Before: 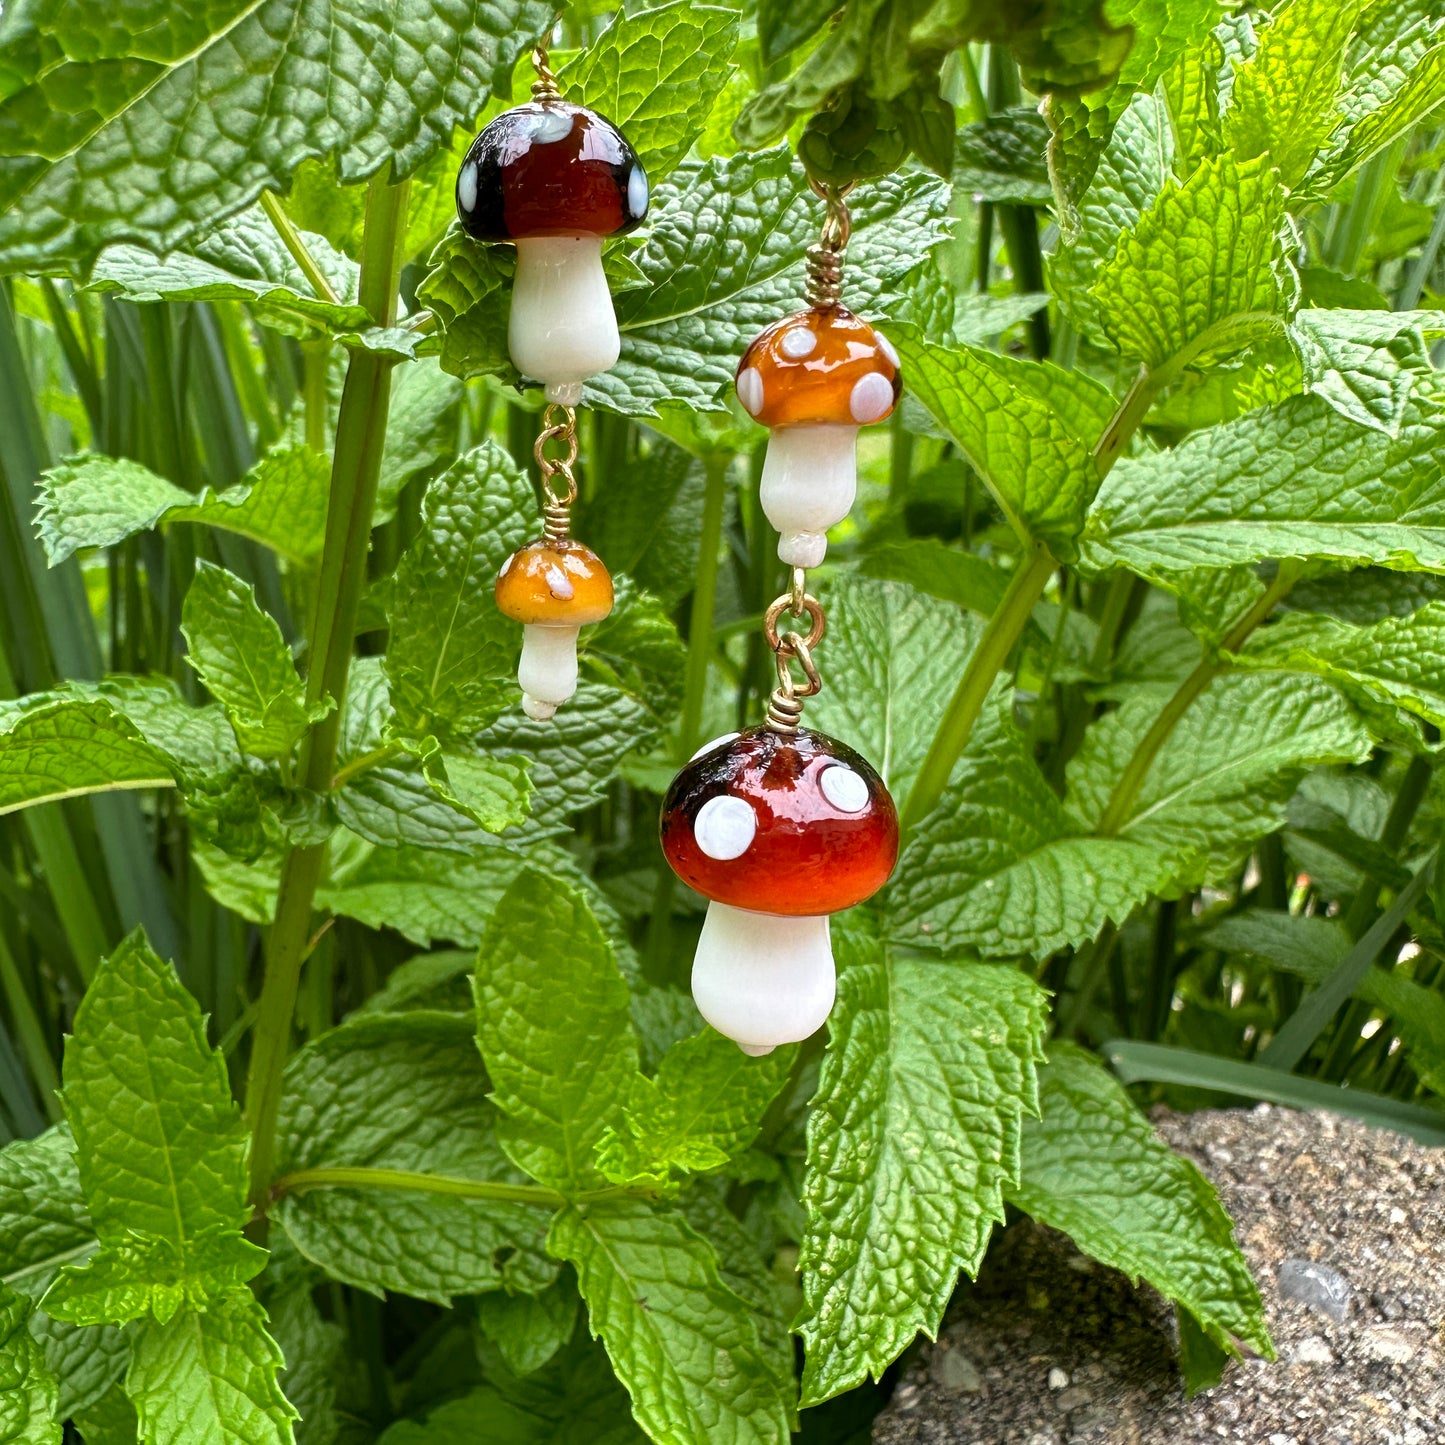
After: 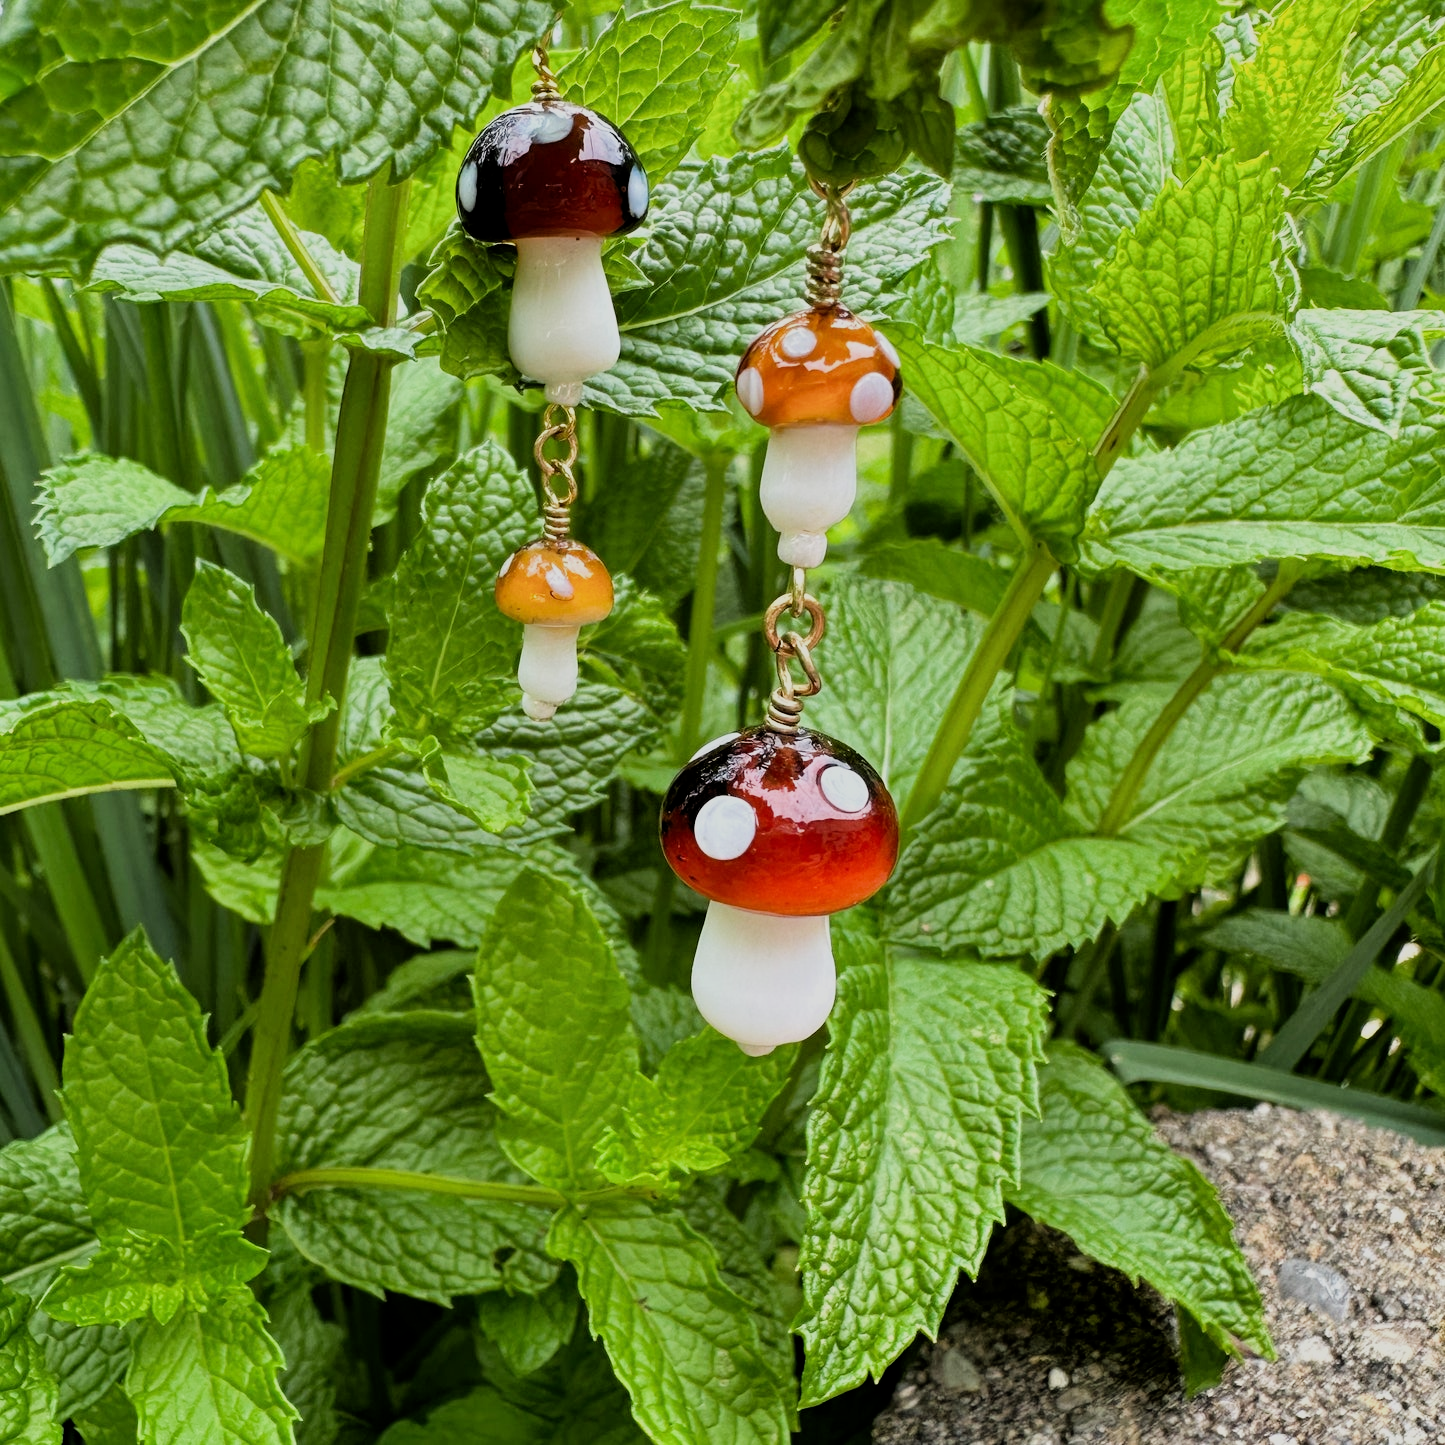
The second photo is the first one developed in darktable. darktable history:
tone equalizer: edges refinement/feathering 500, mask exposure compensation -1.57 EV, preserve details no
filmic rgb: middle gray luminance 28.99%, black relative exposure -10.22 EV, white relative exposure 5.51 EV, target black luminance 0%, hardness 3.93, latitude 2.79%, contrast 1.13, highlights saturation mix 4.58%, shadows ↔ highlights balance 14.99%
